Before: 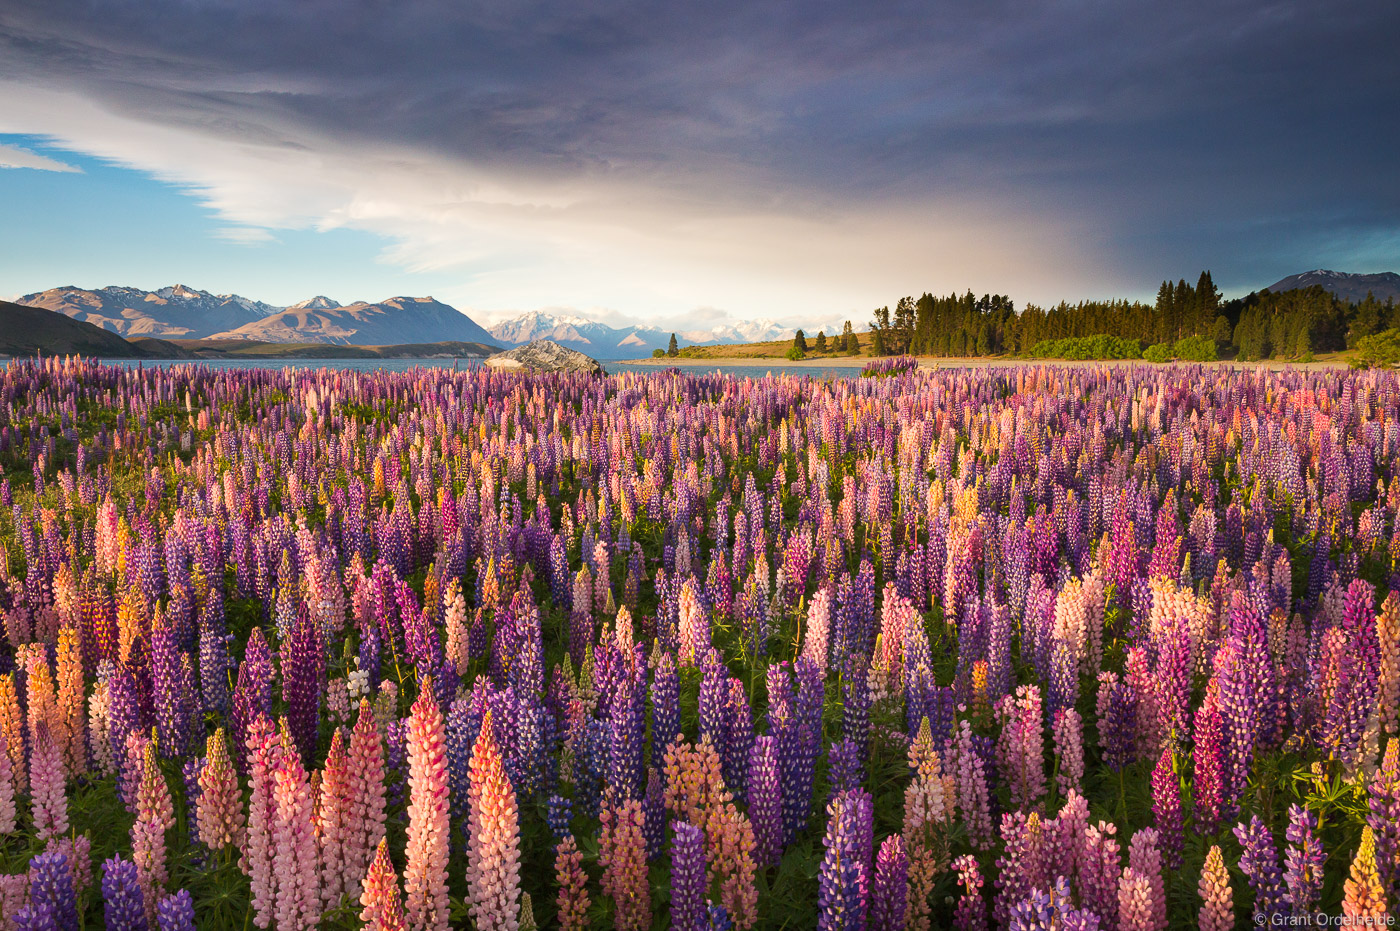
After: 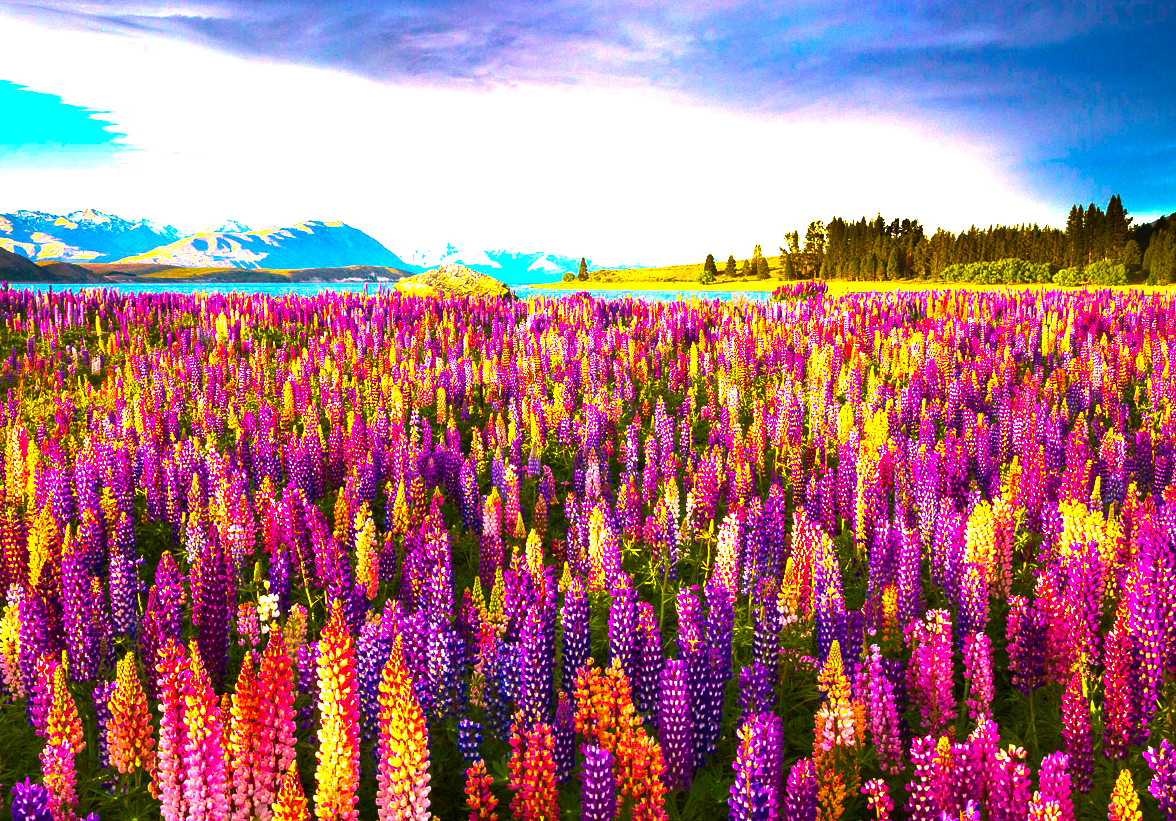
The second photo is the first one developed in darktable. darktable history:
color balance rgb: linear chroma grading › global chroma 20%, perceptual saturation grading › global saturation 65%, perceptual saturation grading › highlights 60%, perceptual saturation grading › mid-tones 50%, perceptual saturation grading › shadows 50%, perceptual brilliance grading › global brilliance 30%, perceptual brilliance grading › highlights 50%, perceptual brilliance grading › mid-tones 50%, perceptual brilliance grading › shadows -22%, global vibrance 20%
crop: left 6.446%, top 8.188%, right 9.538%, bottom 3.548%
